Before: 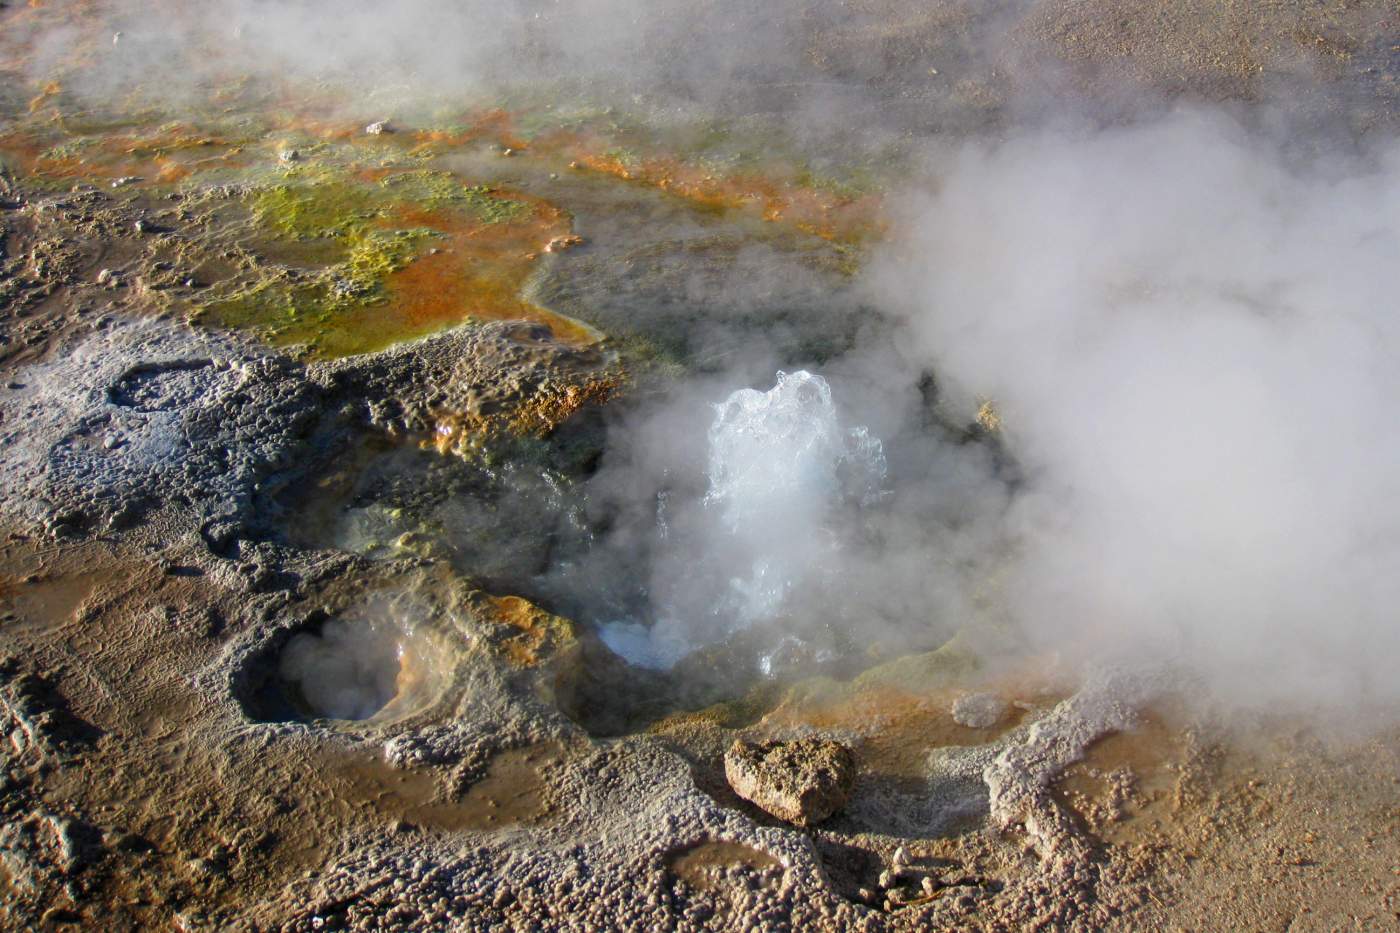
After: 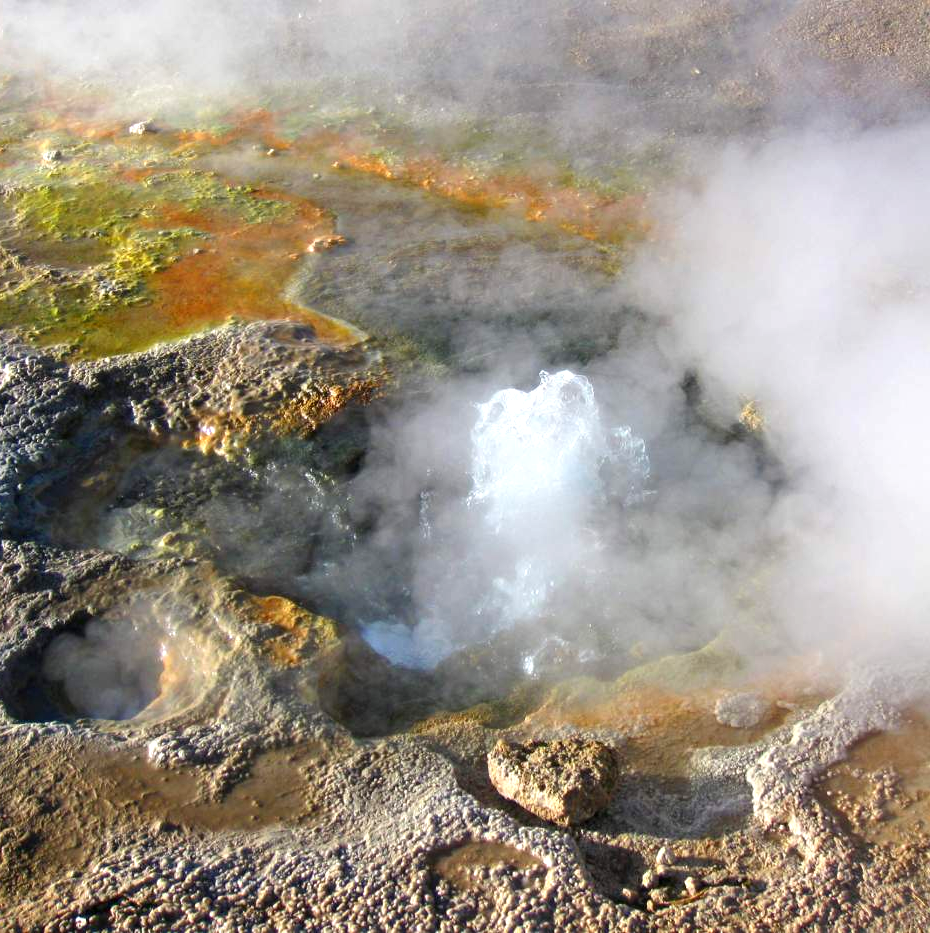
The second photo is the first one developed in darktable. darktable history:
crop: left 16.944%, right 16.607%
exposure: exposure 0.606 EV, compensate highlight preservation false
